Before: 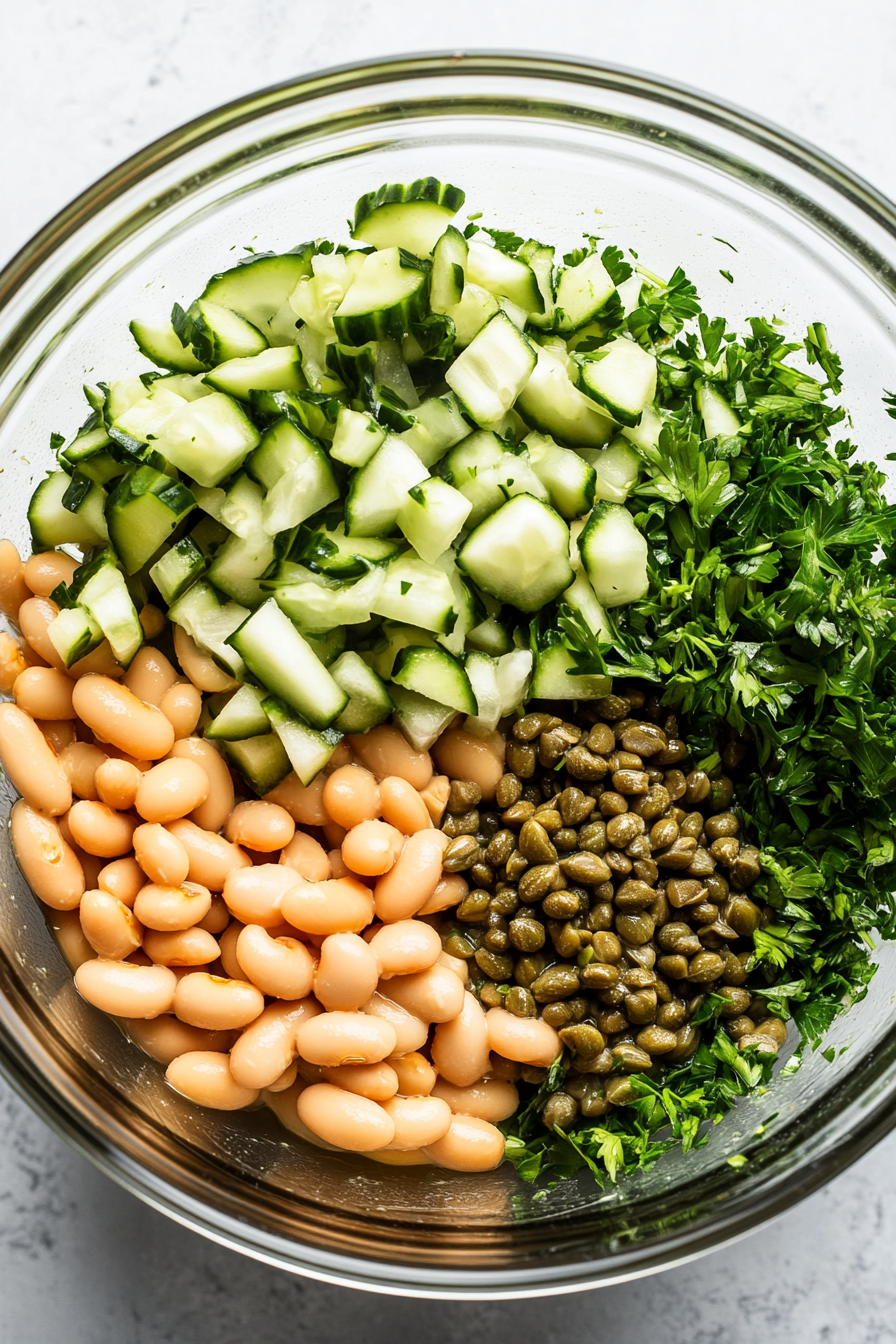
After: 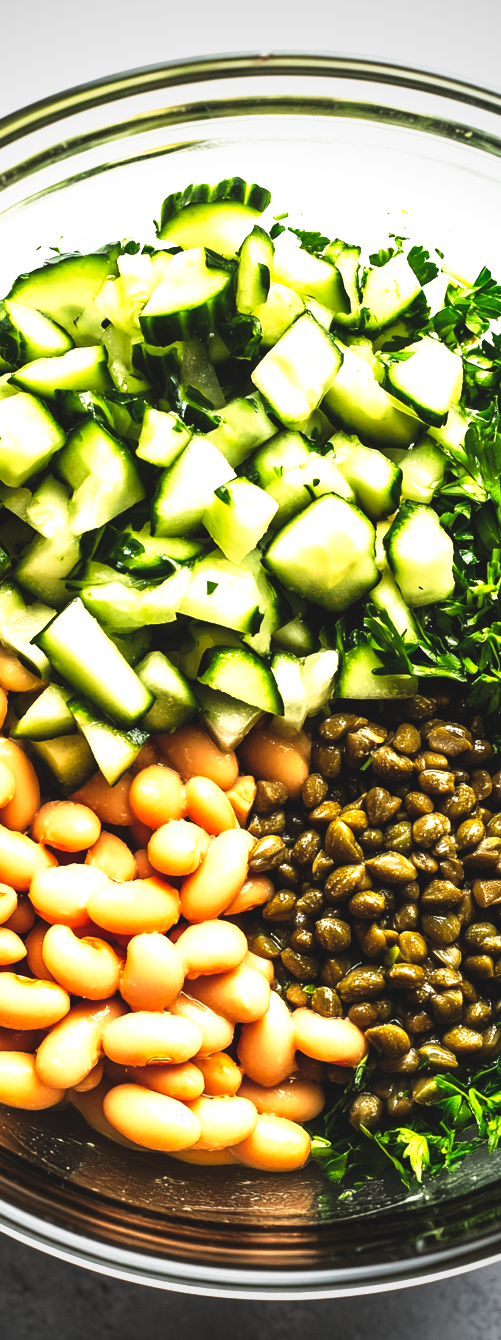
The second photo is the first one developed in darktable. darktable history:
tone equalizer: on, module defaults
crop: left 21.674%, right 22.086%
tone curve: curves: ch0 [(0, 0) (0.003, 0.001) (0.011, 0.002) (0.025, 0.002) (0.044, 0.006) (0.069, 0.01) (0.1, 0.017) (0.136, 0.023) (0.177, 0.038) (0.224, 0.066) (0.277, 0.118) (0.335, 0.185) (0.399, 0.264) (0.468, 0.365) (0.543, 0.475) (0.623, 0.606) (0.709, 0.759) (0.801, 0.923) (0.898, 0.999) (1, 1)], preserve colors none
exposure: black level correction -0.041, exposure 0.064 EV, compensate highlight preservation false
vignetting: fall-off start 74.49%, fall-off radius 65.9%, brightness -0.628, saturation -0.68
